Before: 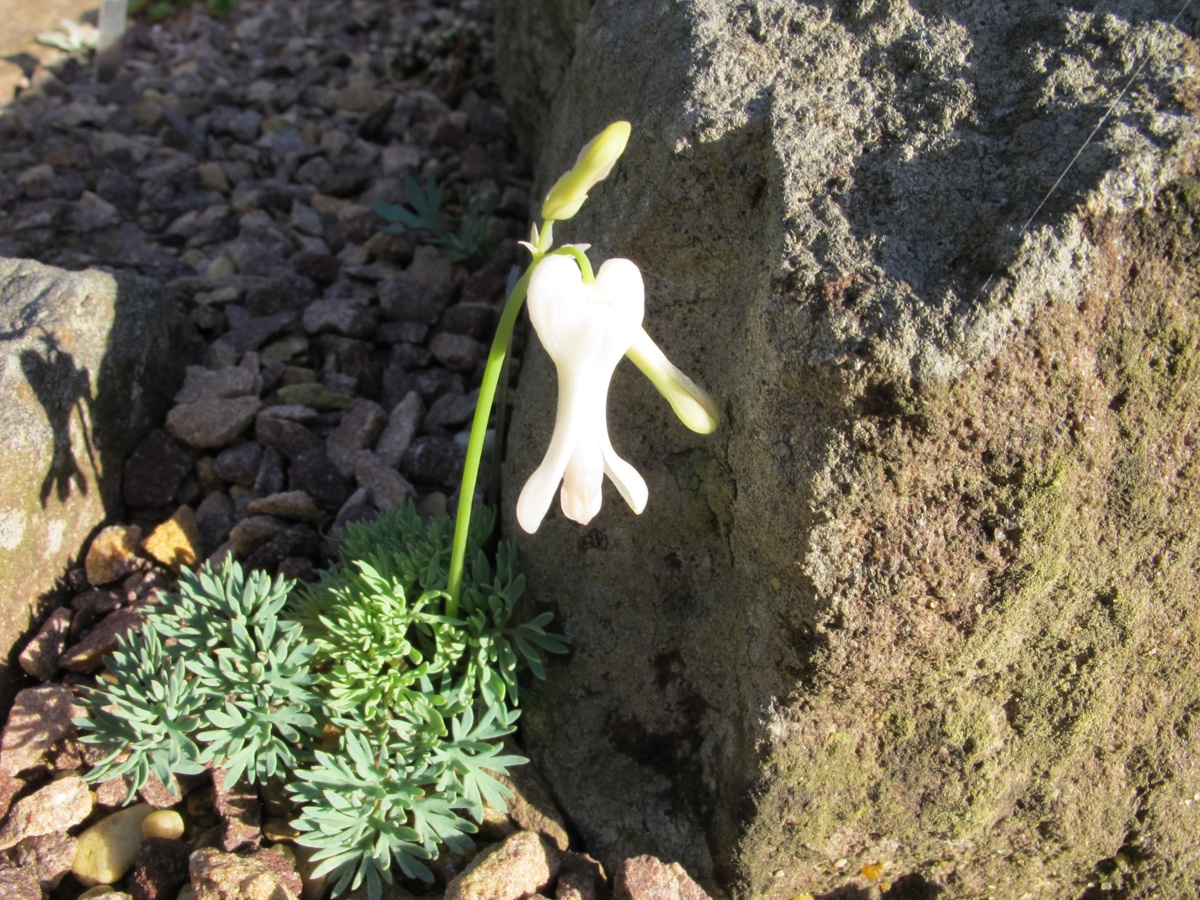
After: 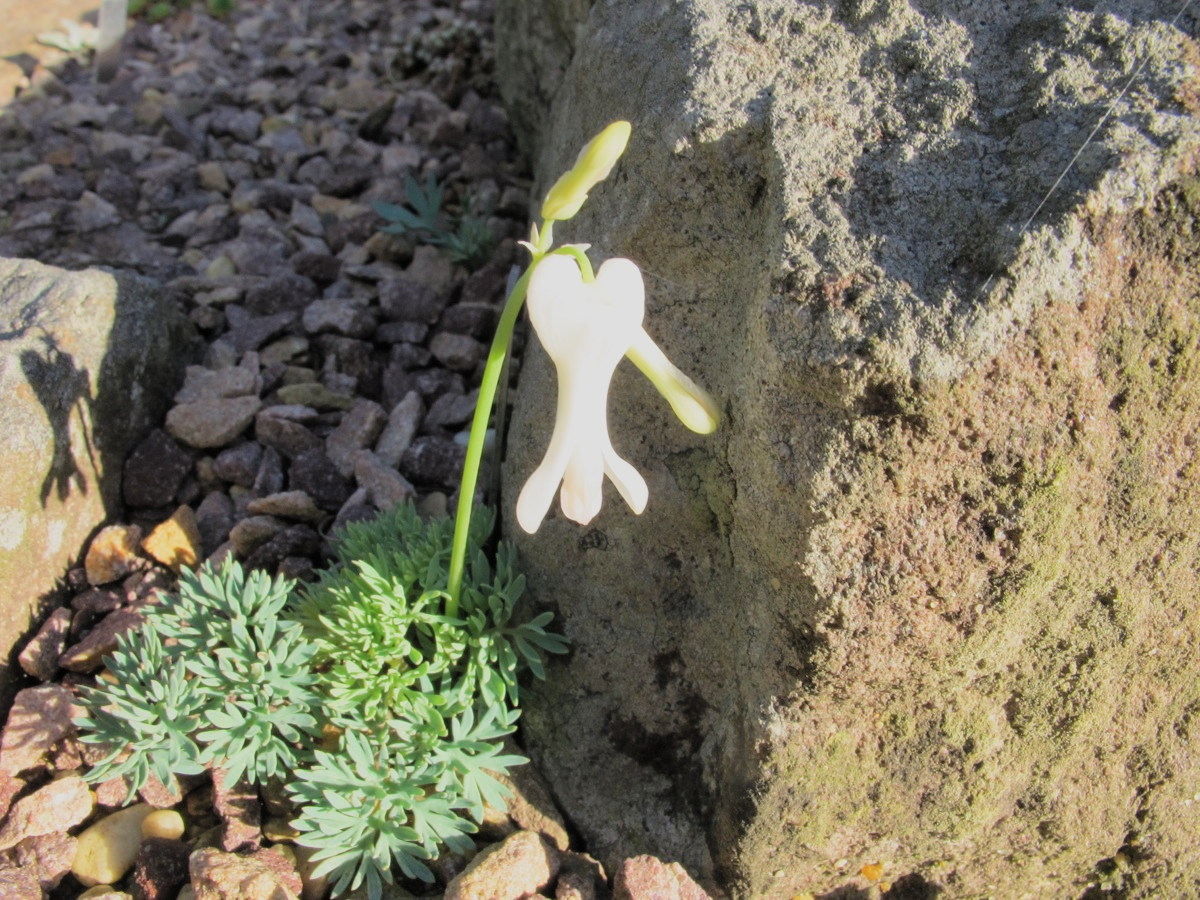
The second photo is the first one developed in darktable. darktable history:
exposure: black level correction -0.002, exposure 0.713 EV, compensate exposure bias true, compensate highlight preservation false
filmic rgb: black relative exposure -8.83 EV, white relative exposure 4.98 EV, target black luminance 0%, hardness 3.77, latitude 66.43%, contrast 0.82, highlights saturation mix 10.09%, shadows ↔ highlights balance 20.4%, add noise in highlights 0.001, preserve chrominance luminance Y, color science v3 (2019), use custom middle-gray values true, contrast in highlights soft
